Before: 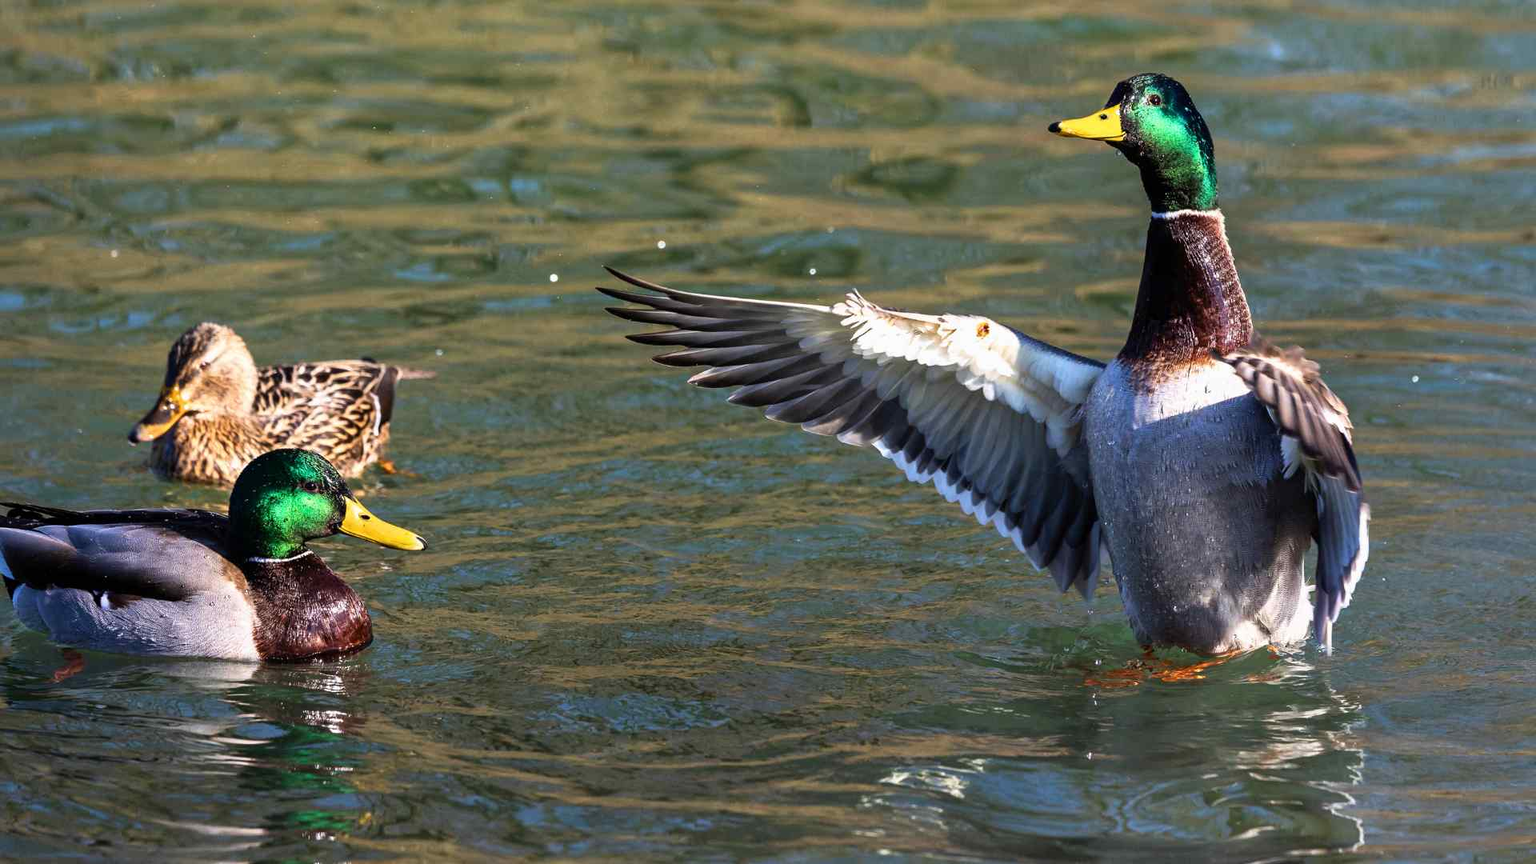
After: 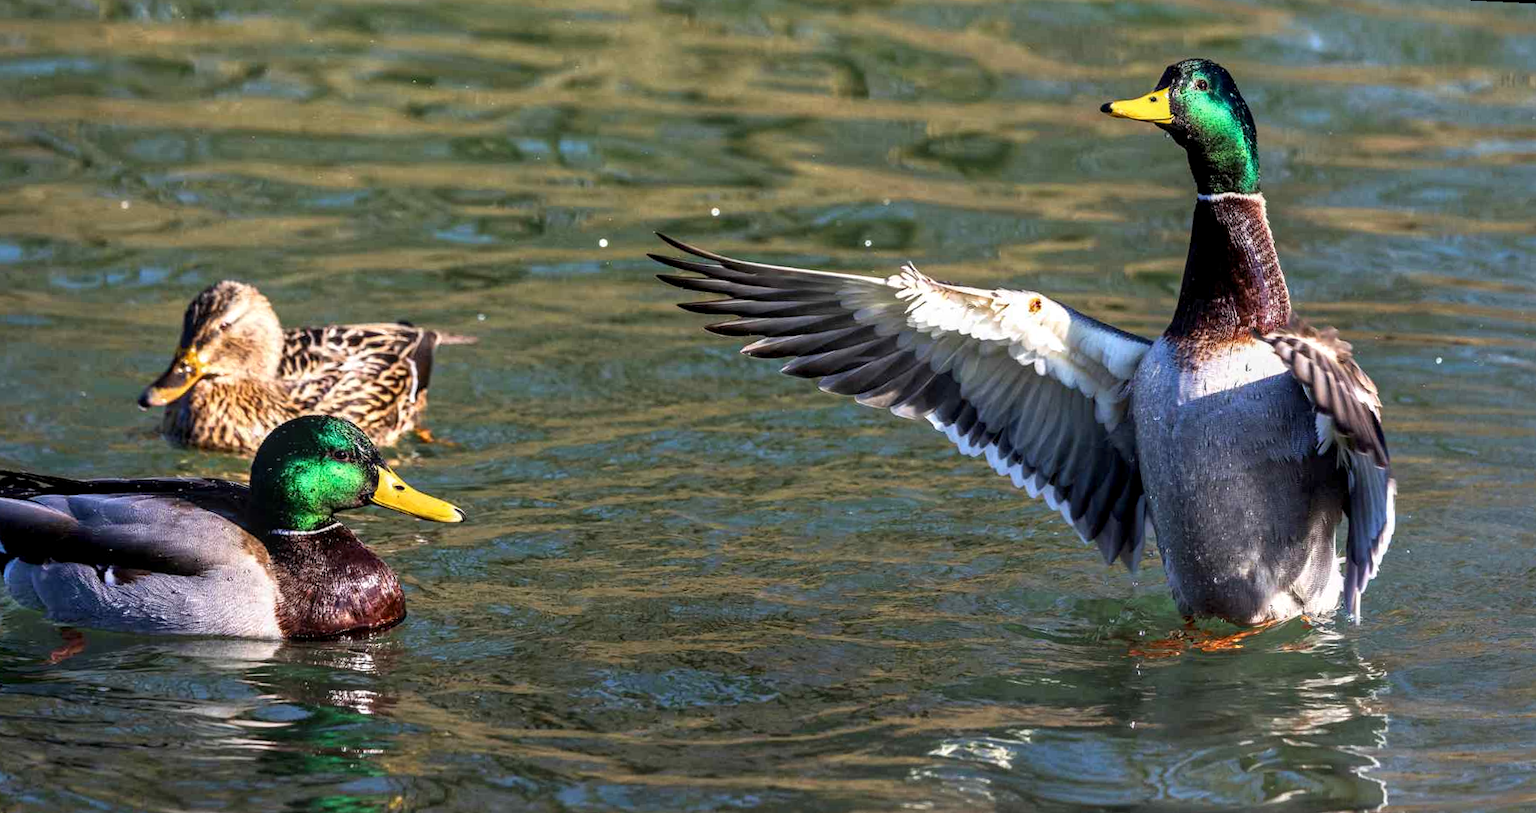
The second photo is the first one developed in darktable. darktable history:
local contrast: on, module defaults
rotate and perspective: rotation 0.679°, lens shift (horizontal) 0.136, crop left 0.009, crop right 0.991, crop top 0.078, crop bottom 0.95
